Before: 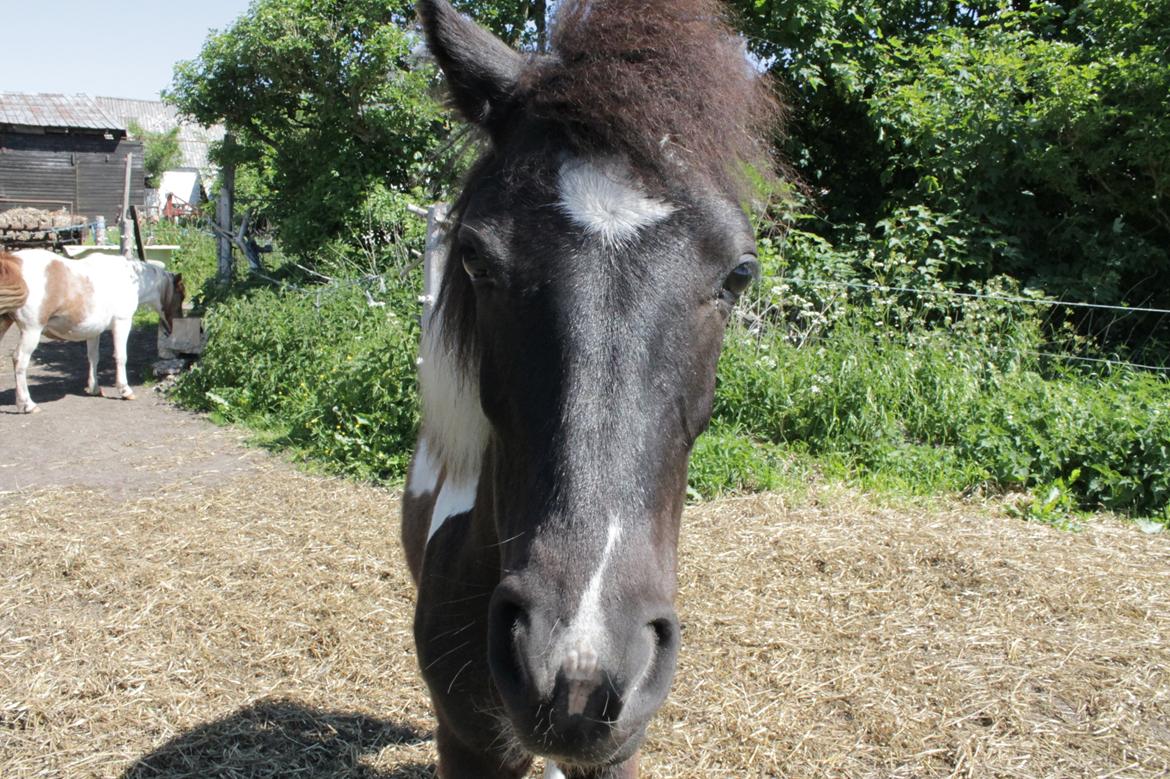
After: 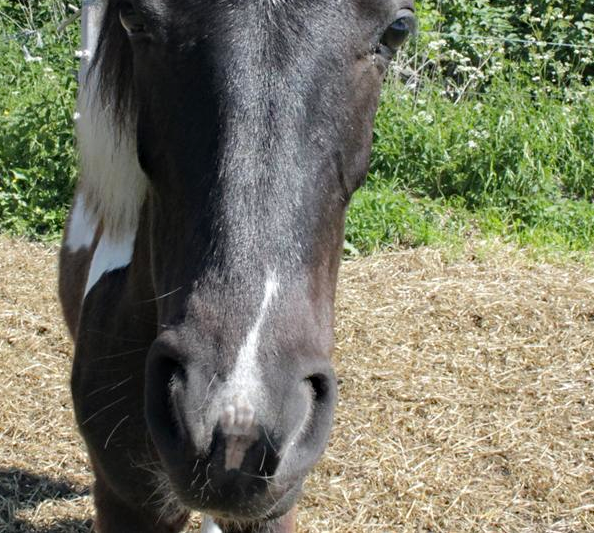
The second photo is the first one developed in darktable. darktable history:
crop and rotate: left 29.346%, top 31.468%, right 19.856%
haze removal: compatibility mode true, adaptive false
